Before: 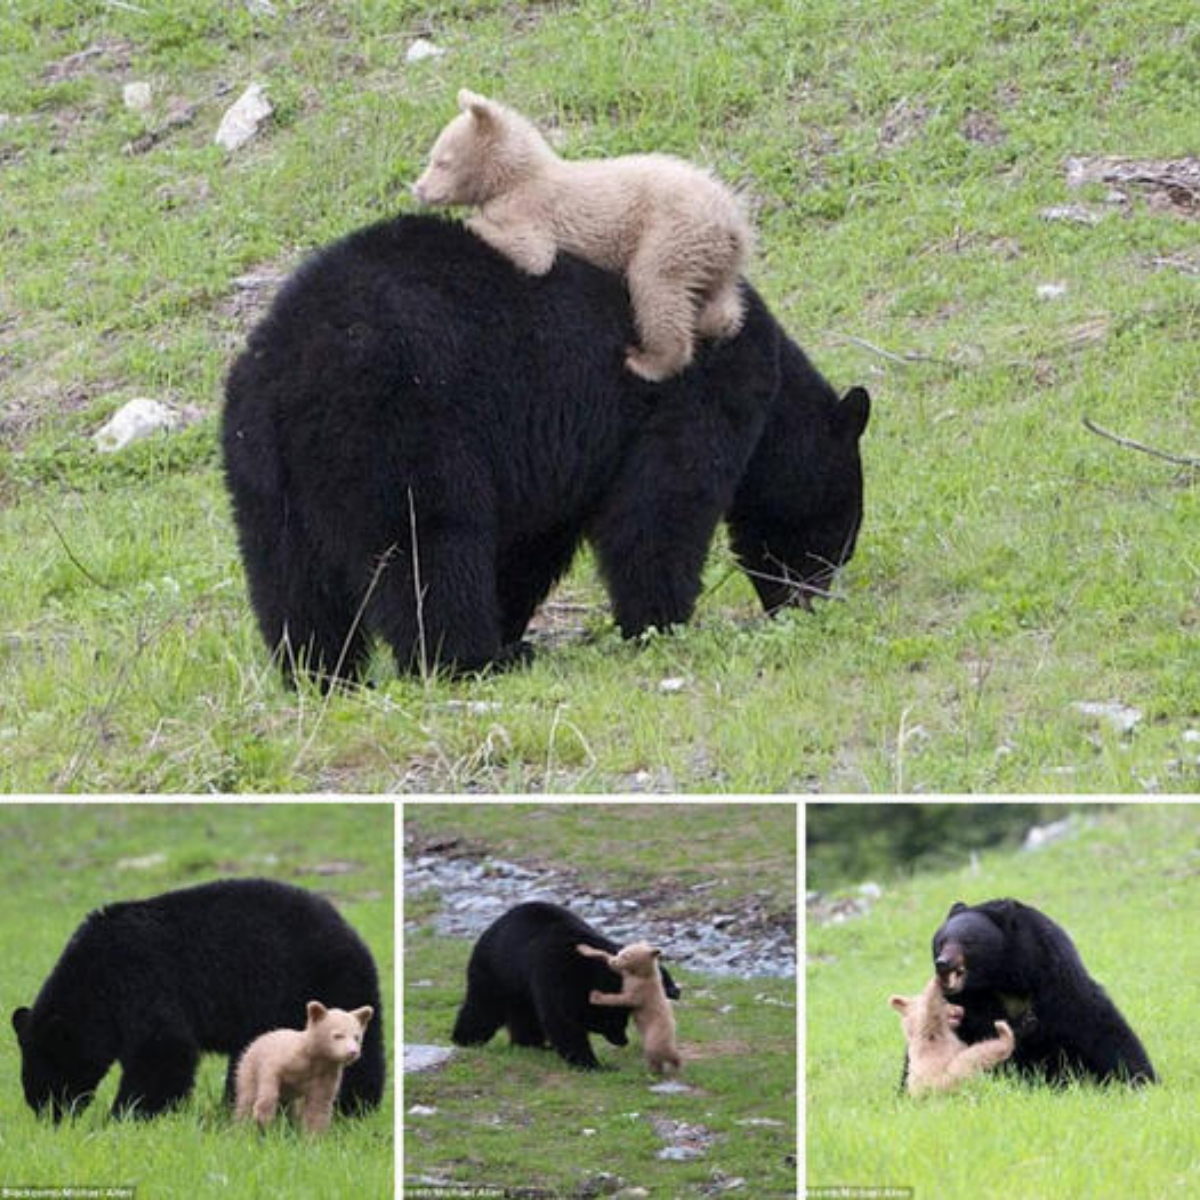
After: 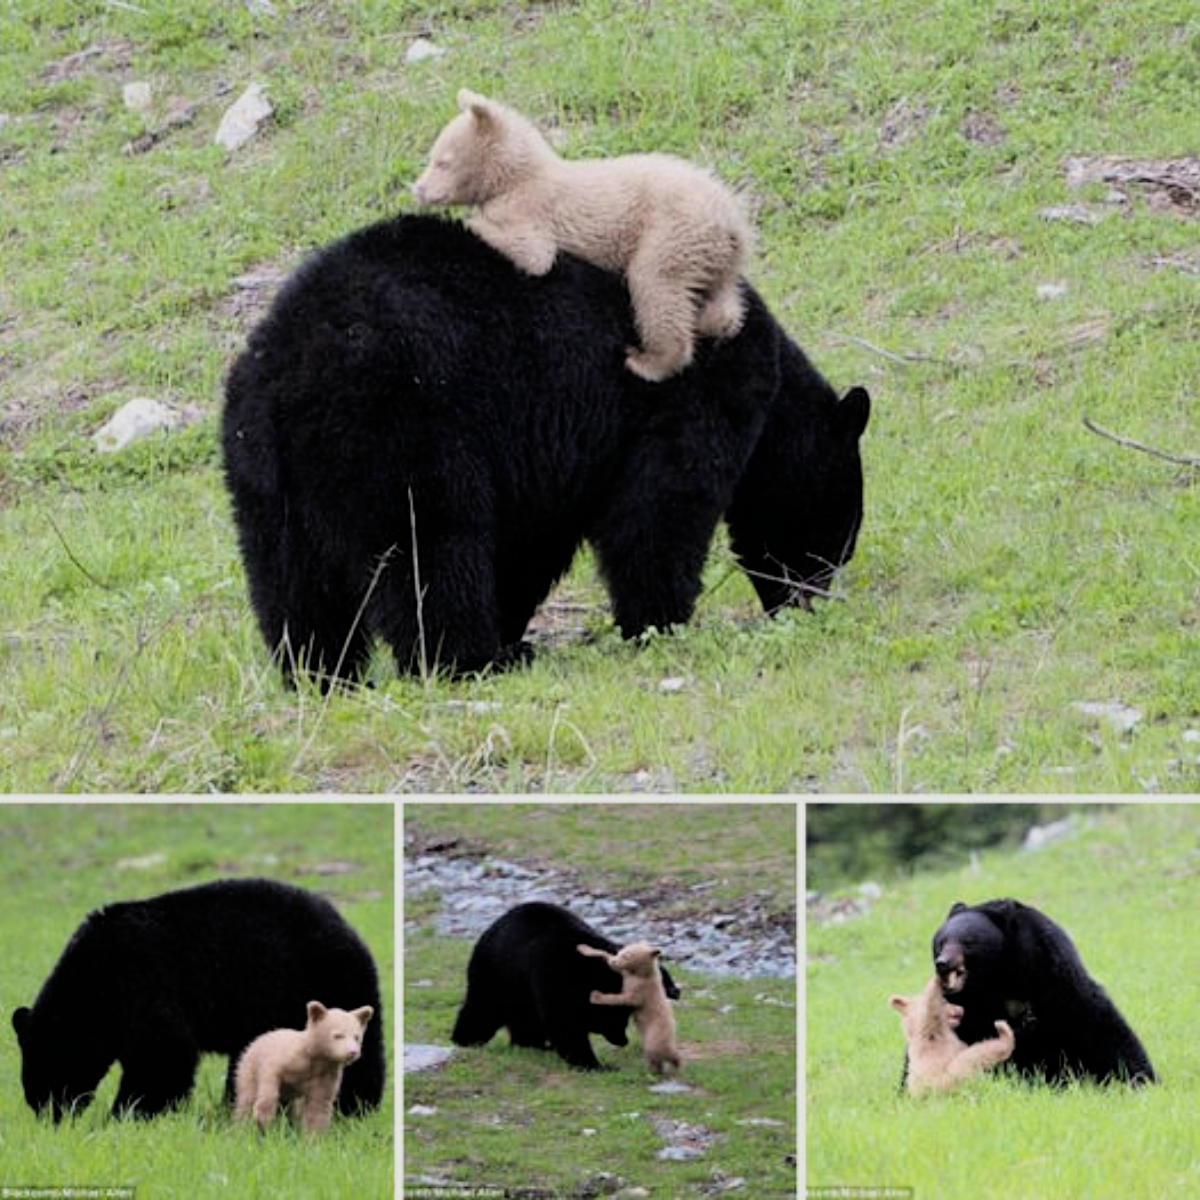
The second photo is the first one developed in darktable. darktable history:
filmic rgb: black relative exposure -7.99 EV, white relative exposure 4.05 EV, threshold 2.95 EV, hardness 4.16, latitude 49.22%, contrast 1.101, color science v6 (2022), enable highlight reconstruction true
